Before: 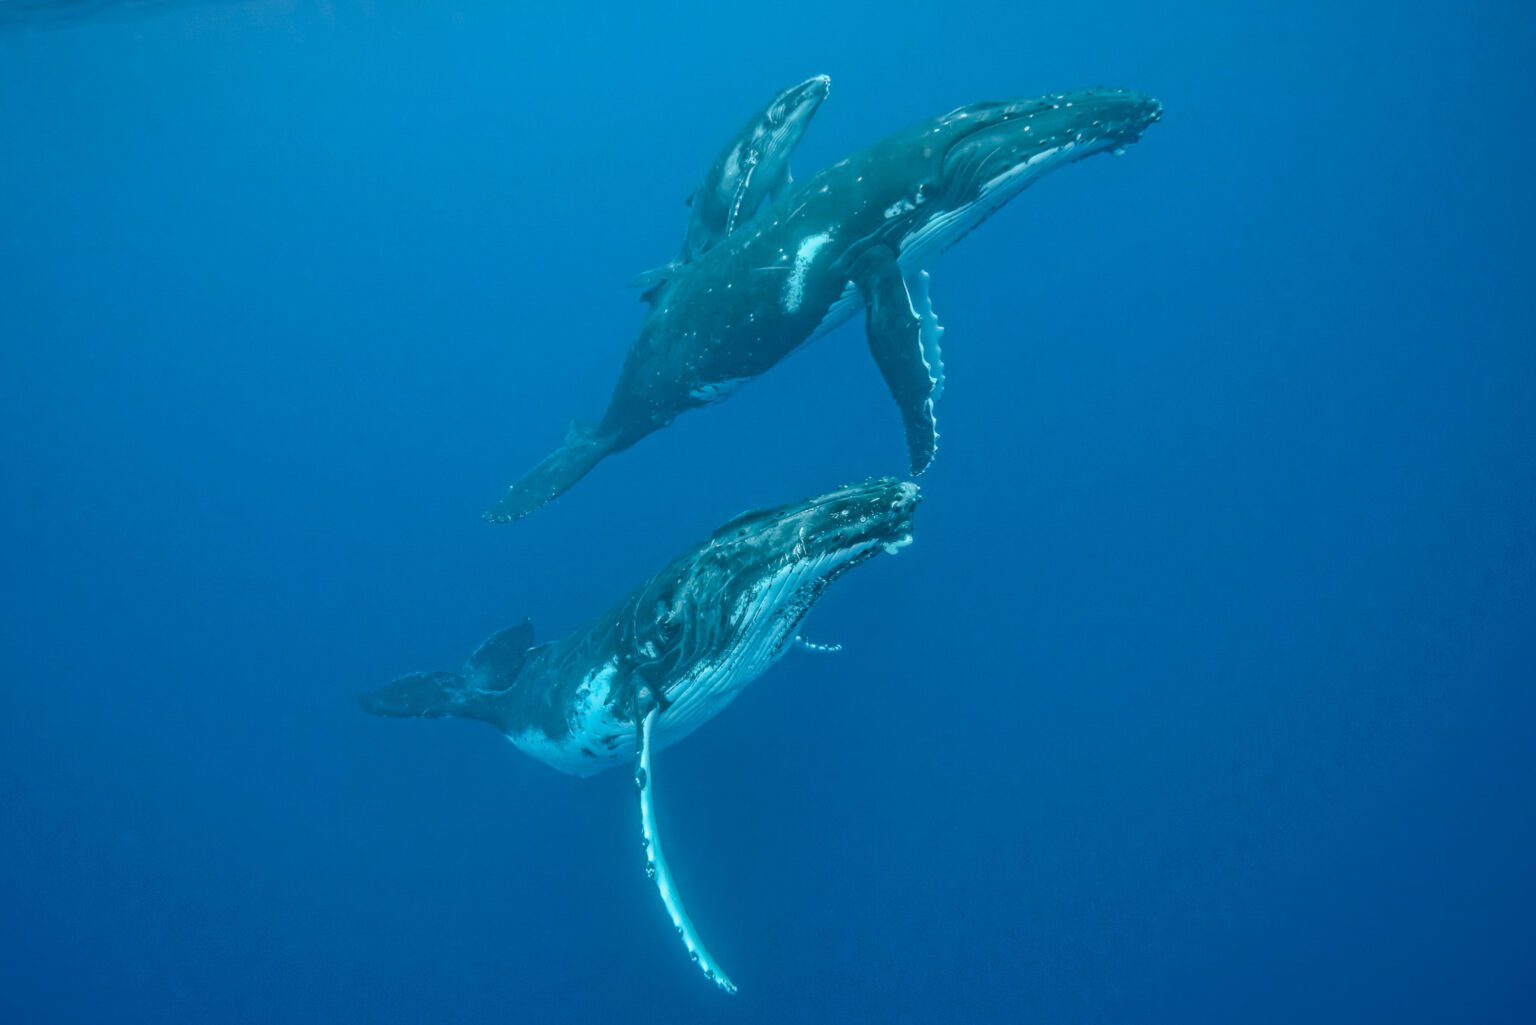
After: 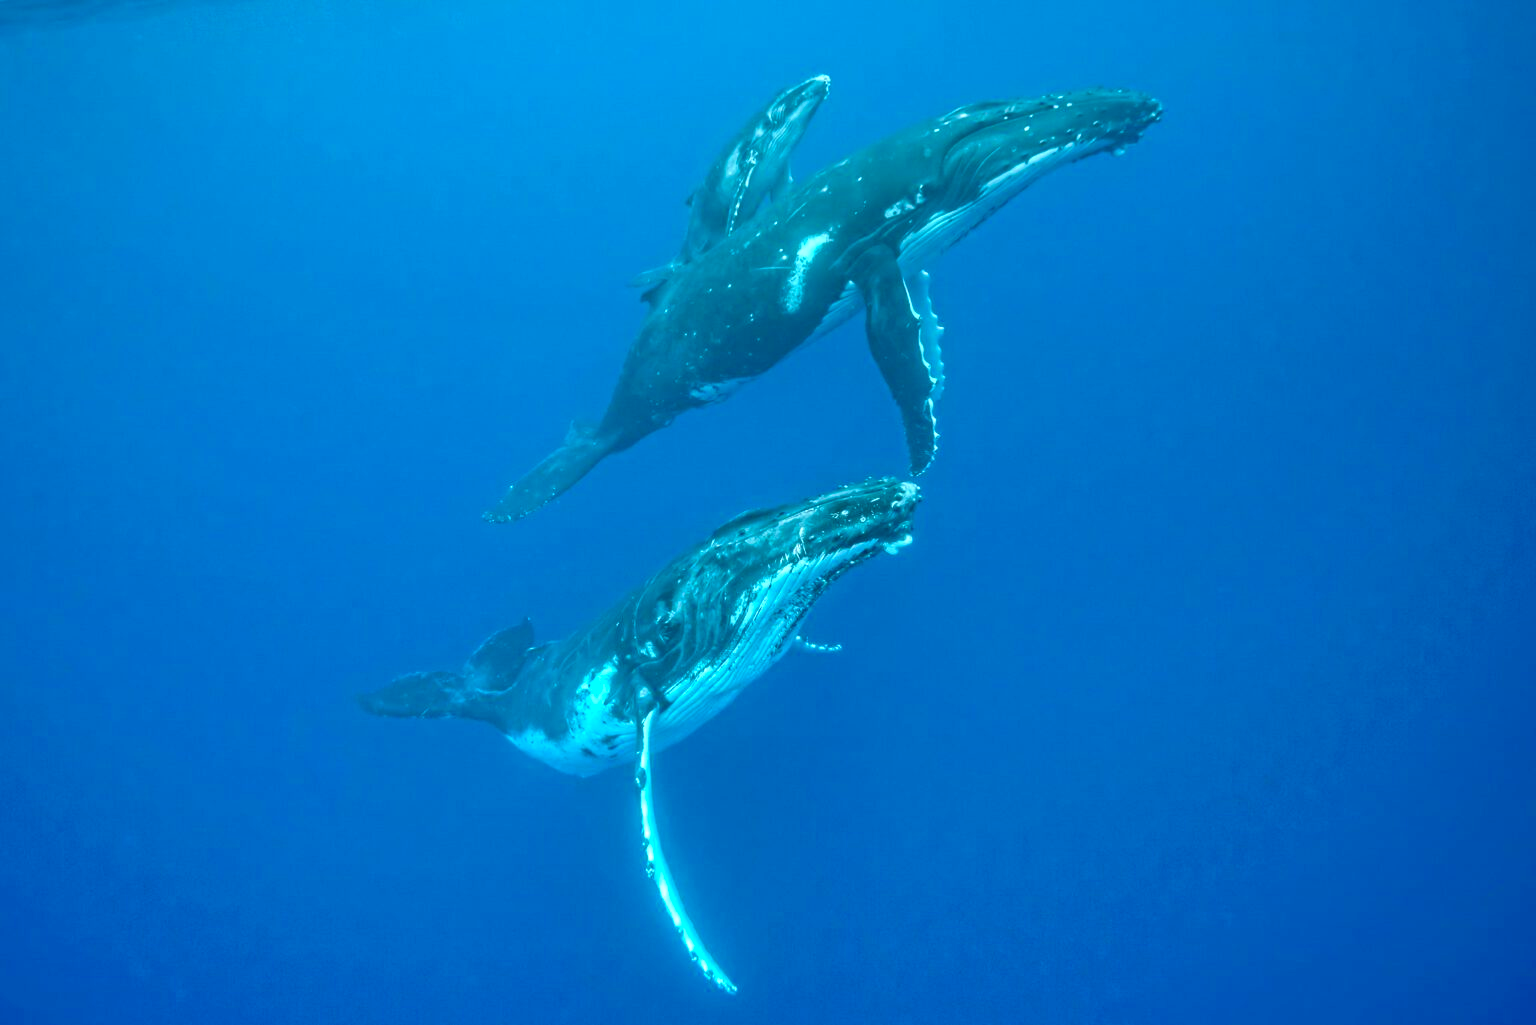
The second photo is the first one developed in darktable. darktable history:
graduated density: rotation 5.63°, offset 76.9
color balance rgb: perceptual saturation grading › global saturation 8.89%, saturation formula JzAzBz (2021)
exposure: black level correction 0, exposure 1.2 EV, compensate highlight preservation false
